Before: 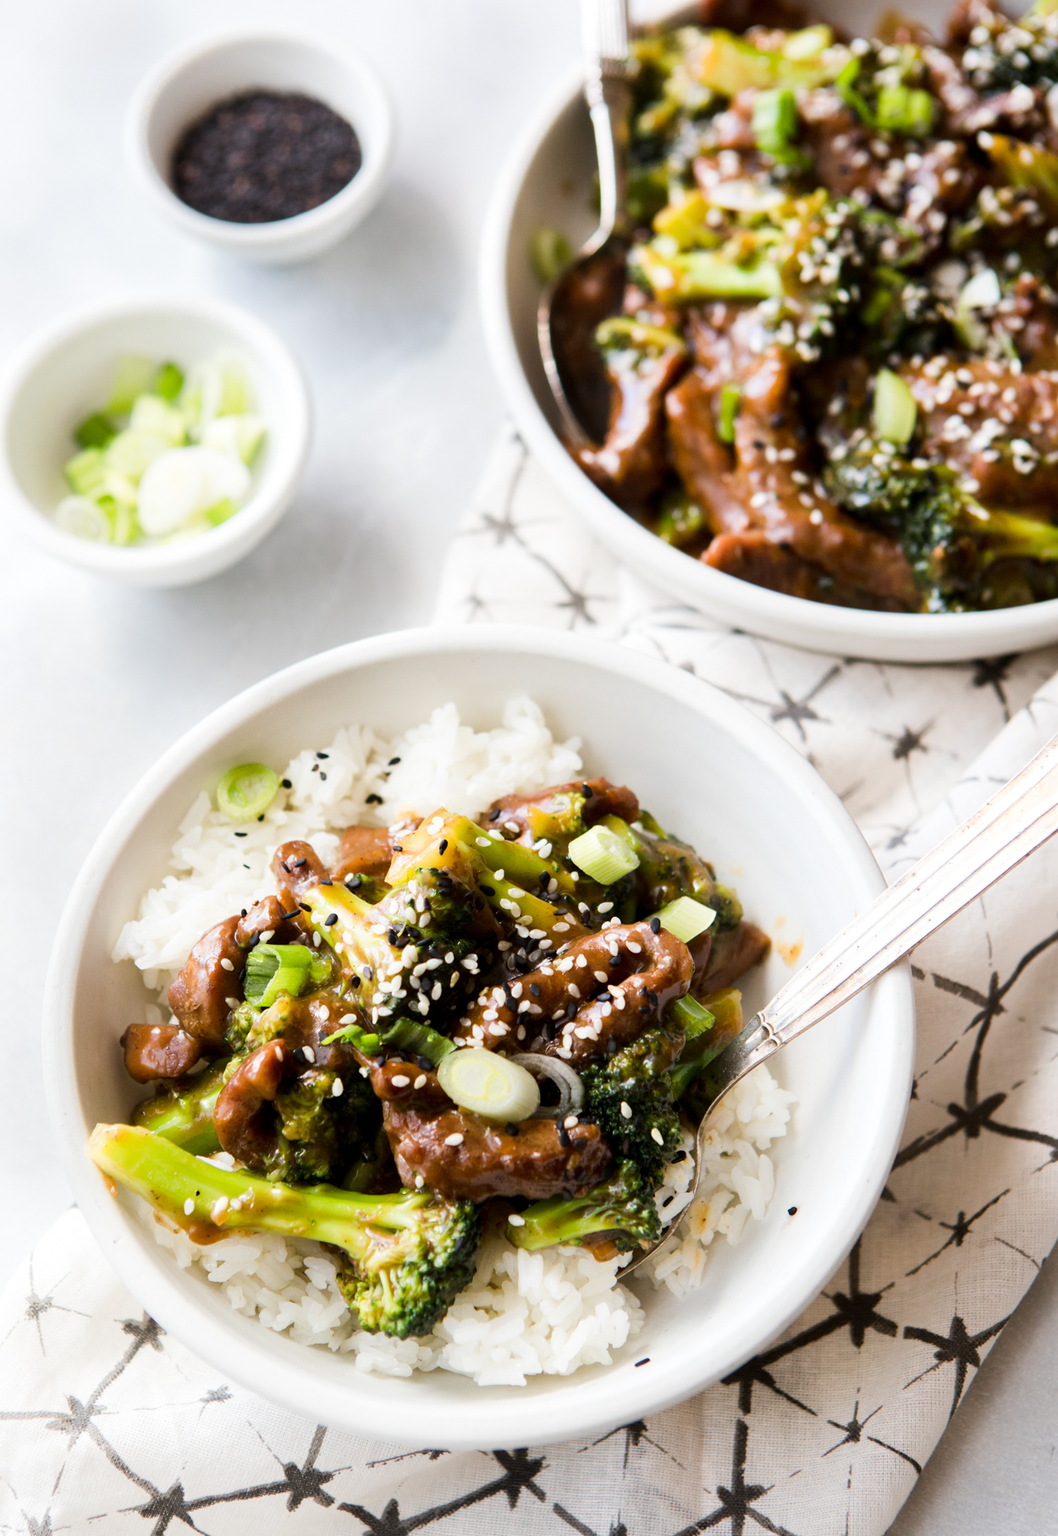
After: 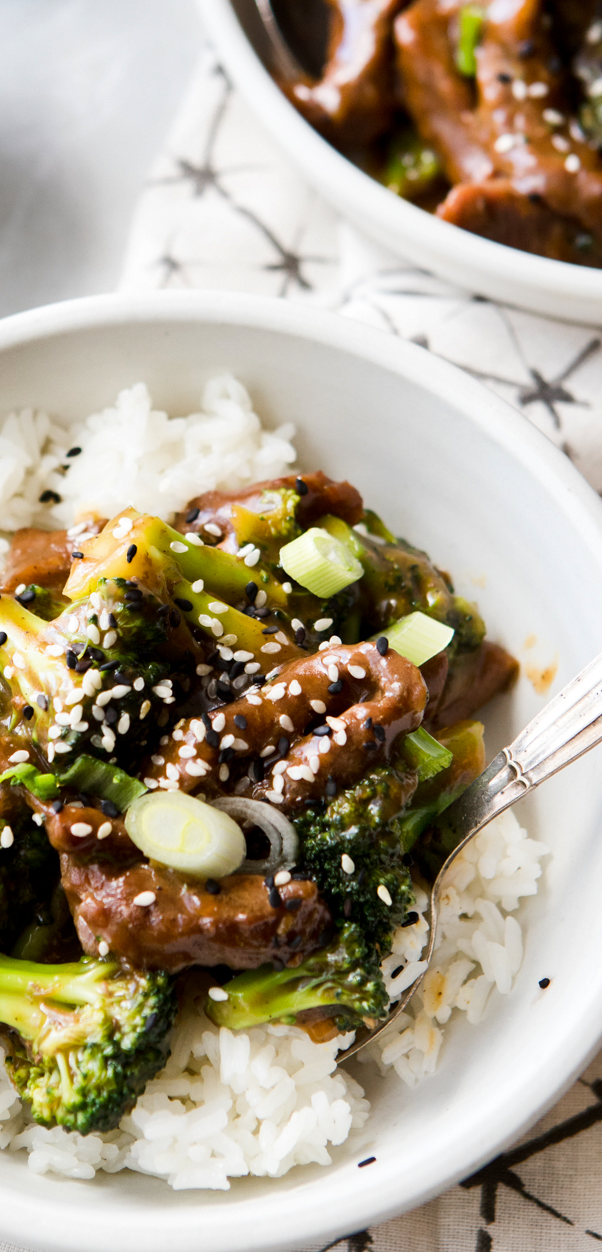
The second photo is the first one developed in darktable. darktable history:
shadows and highlights: shadows 32.69, highlights -47.77, compress 49.79%, shadows color adjustment 97.66%, soften with gaussian
crop: left 31.413%, top 24.663%, right 20.357%, bottom 6.293%
